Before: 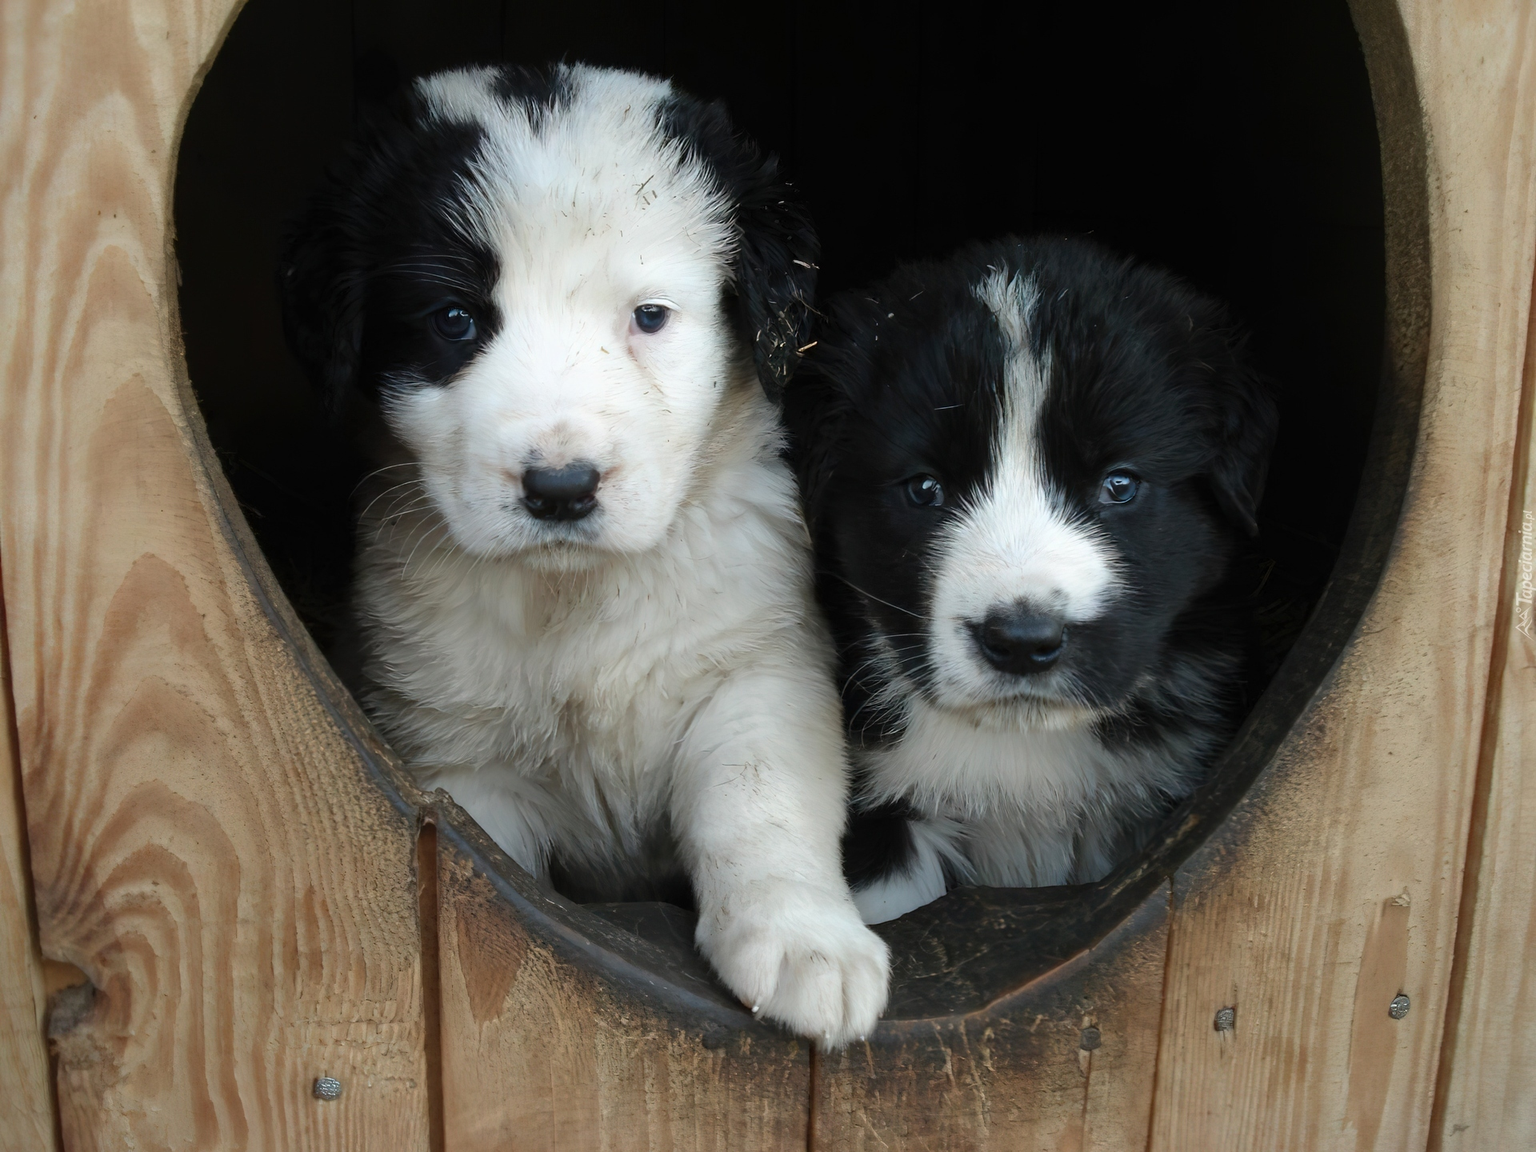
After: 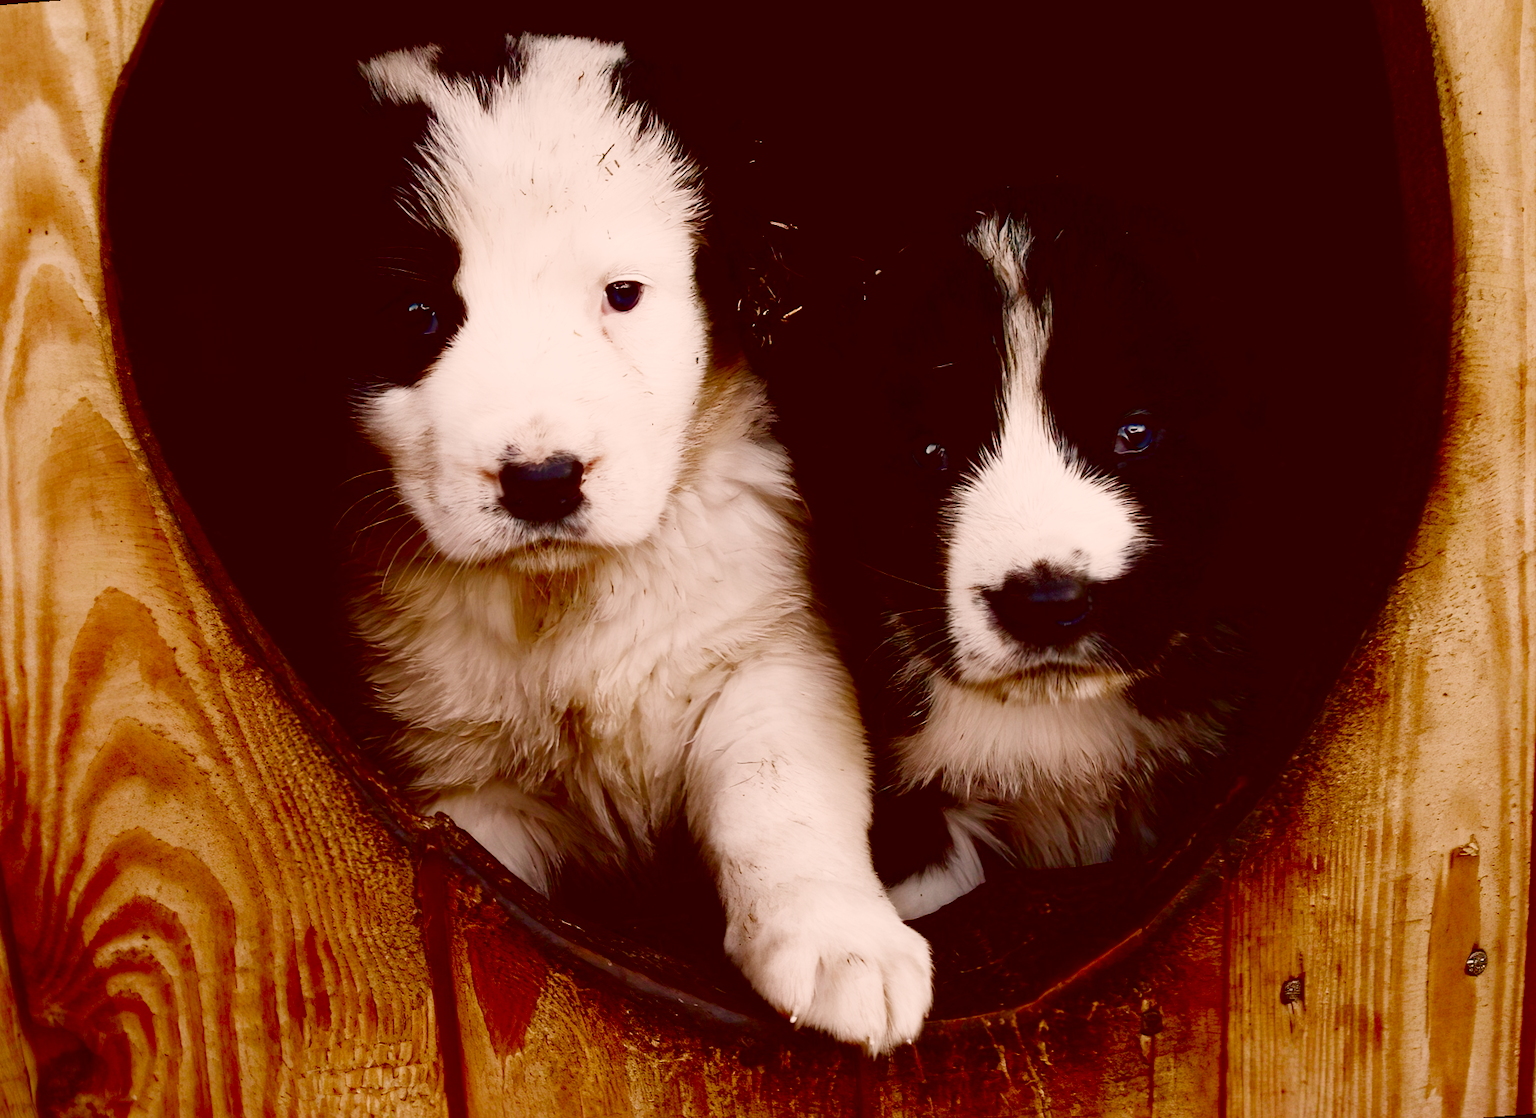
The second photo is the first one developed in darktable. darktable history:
tone equalizer: -8 EV 0.25 EV, -7 EV 0.417 EV, -6 EV 0.417 EV, -5 EV 0.25 EV, -3 EV -0.25 EV, -2 EV -0.417 EV, -1 EV -0.417 EV, +0 EV -0.25 EV, edges refinement/feathering 500, mask exposure compensation -1.57 EV, preserve details guided filter
color balance rgb: linear chroma grading › global chroma 10%, perceptual saturation grading › global saturation 5%, perceptual brilliance grading › global brilliance 4%, global vibrance 7%, saturation formula JzAzBz (2021)
exposure: black level correction 0, exposure 1.45 EV, compensate exposure bias true, compensate highlight preservation false
sigmoid: contrast 2, skew -0.2, preserve hue 0%, red attenuation 0.1, red rotation 0.035, green attenuation 0.1, green rotation -0.017, blue attenuation 0.15, blue rotation -0.052, base primaries Rec2020
contrast brightness saturation: brightness -1, saturation 1
color correction: highlights a* 9.03, highlights b* 8.71, shadows a* 40, shadows b* 40, saturation 0.8
rotate and perspective: rotation -4.57°, crop left 0.054, crop right 0.944, crop top 0.087, crop bottom 0.914
